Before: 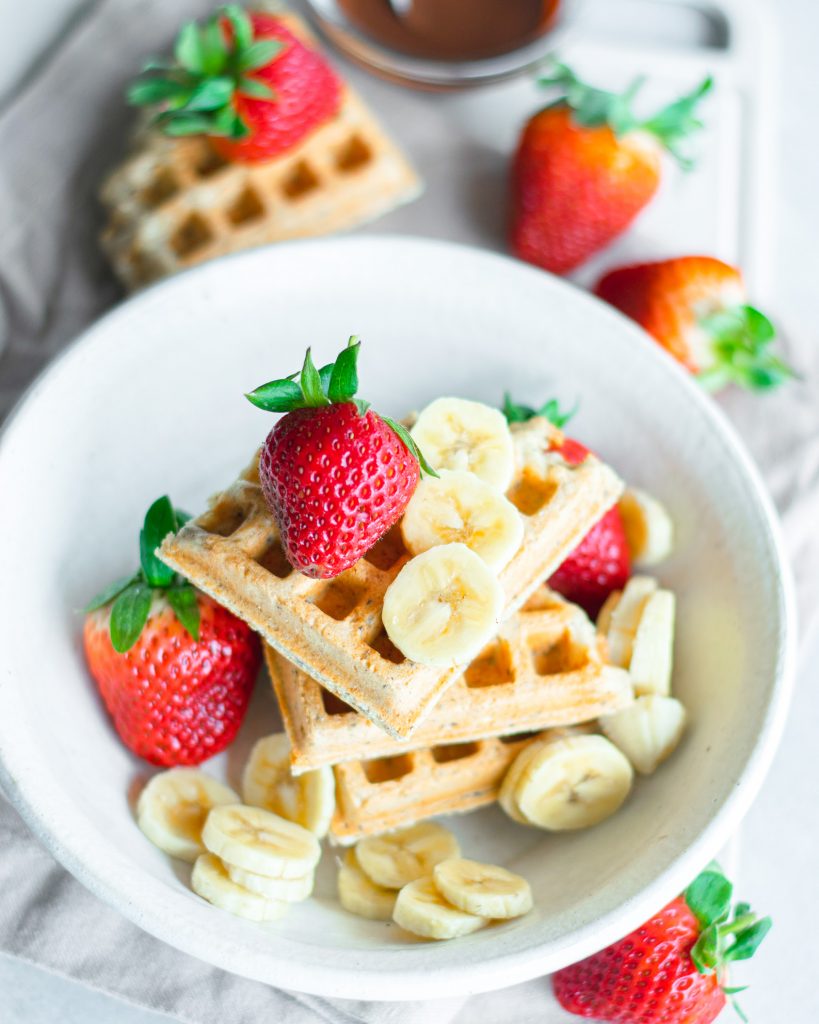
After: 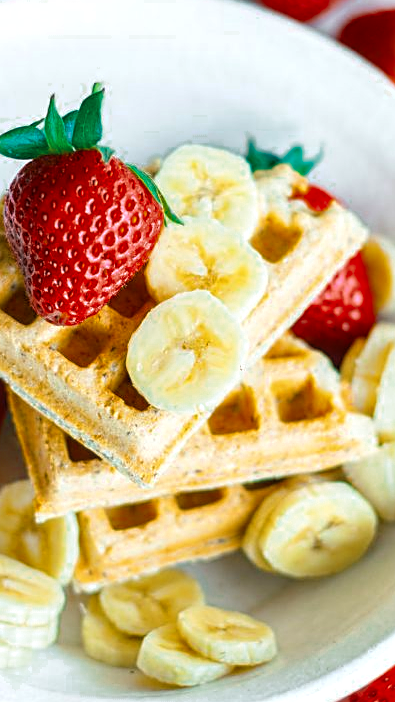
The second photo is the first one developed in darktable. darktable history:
color balance rgb: perceptual saturation grading › global saturation 29.609%, global vibrance 50.462%
crop: left 31.331%, top 24.758%, right 20.342%, bottom 6.619%
color zones: curves: ch0 [(0, 0.5) (0.125, 0.4) (0.25, 0.5) (0.375, 0.4) (0.5, 0.4) (0.625, 0.6) (0.75, 0.6) (0.875, 0.5)]; ch1 [(0, 0.35) (0.125, 0.45) (0.25, 0.35) (0.375, 0.35) (0.5, 0.35) (0.625, 0.35) (0.75, 0.45) (0.875, 0.35)]; ch2 [(0, 0.6) (0.125, 0.5) (0.25, 0.5) (0.375, 0.6) (0.5, 0.6) (0.625, 0.5) (0.75, 0.5) (0.875, 0.5)]
local contrast: on, module defaults
sharpen: on, module defaults
base curve: curves: ch0 [(0, 0) (0.989, 0.992)], preserve colors none
